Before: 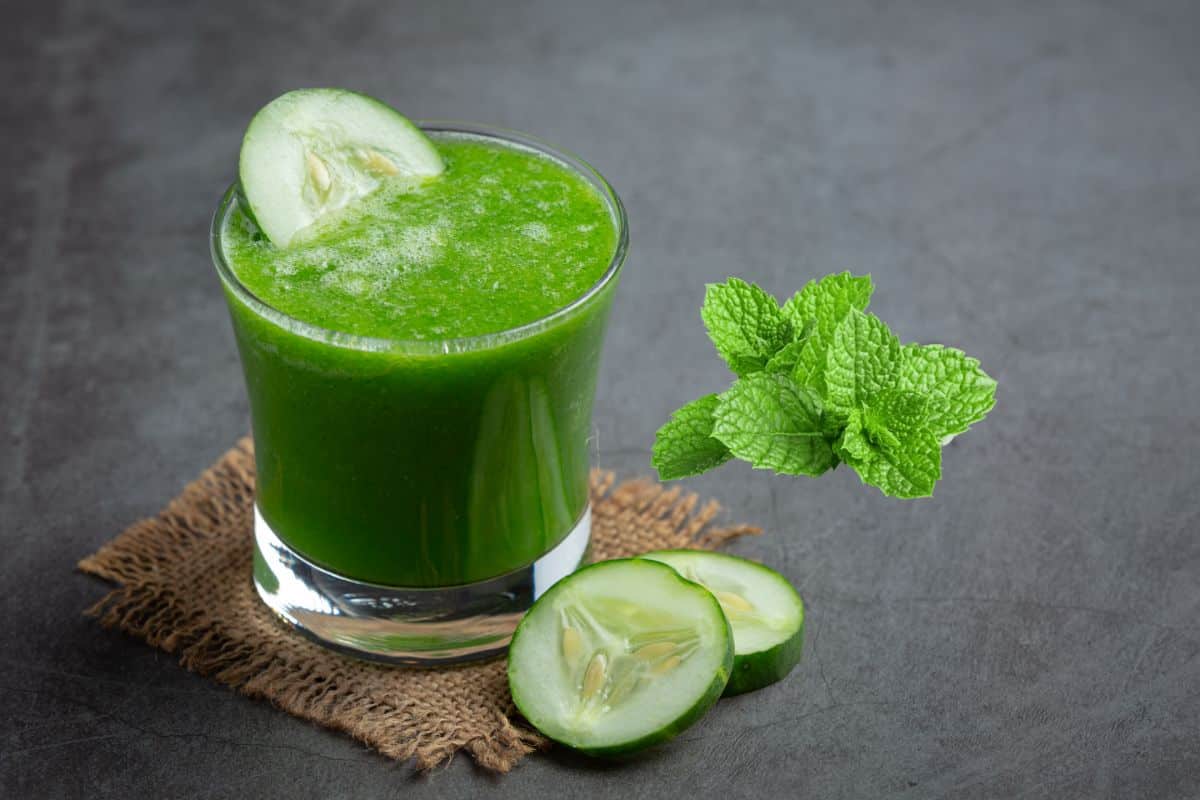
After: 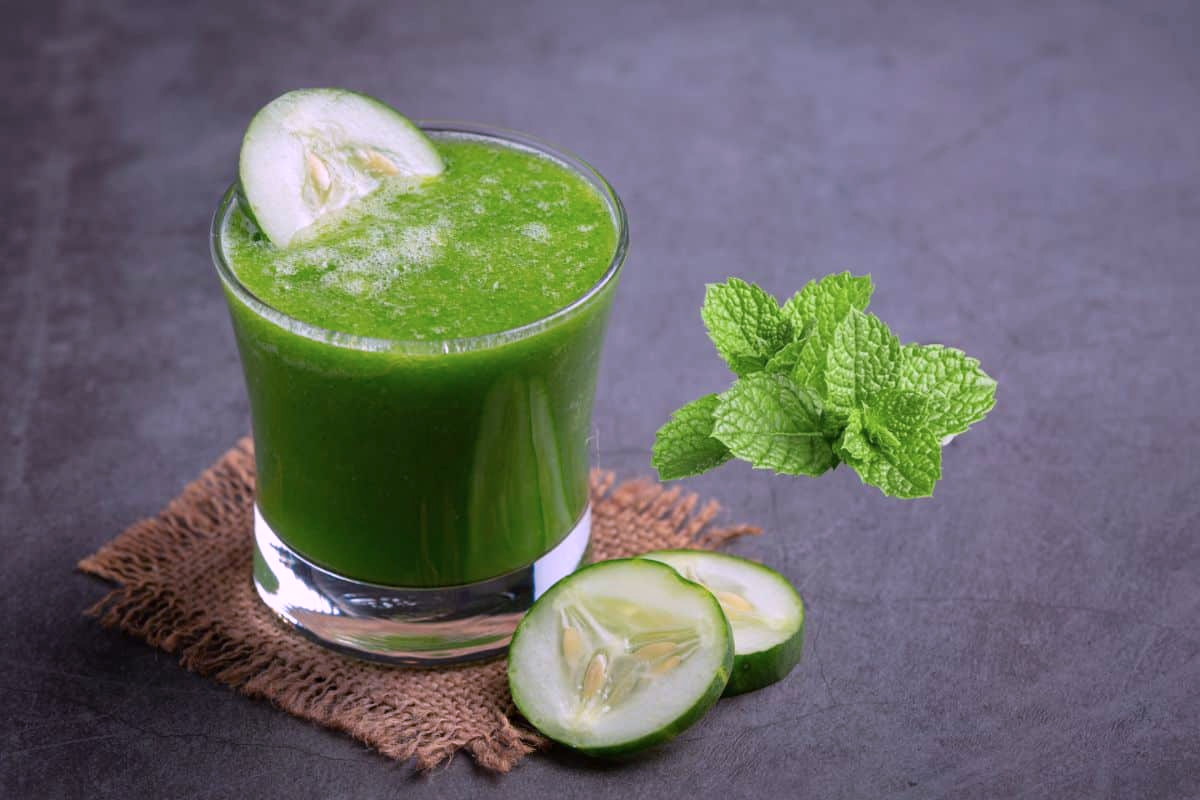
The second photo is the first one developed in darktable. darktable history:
color calibration: output R [1.107, -0.012, -0.003, 0], output B [0, 0, 1.308, 0], illuminant same as pipeline (D50), adaptation XYZ, x 0.347, y 0.357, temperature 5021.73 K, saturation algorithm version 1 (2020)
